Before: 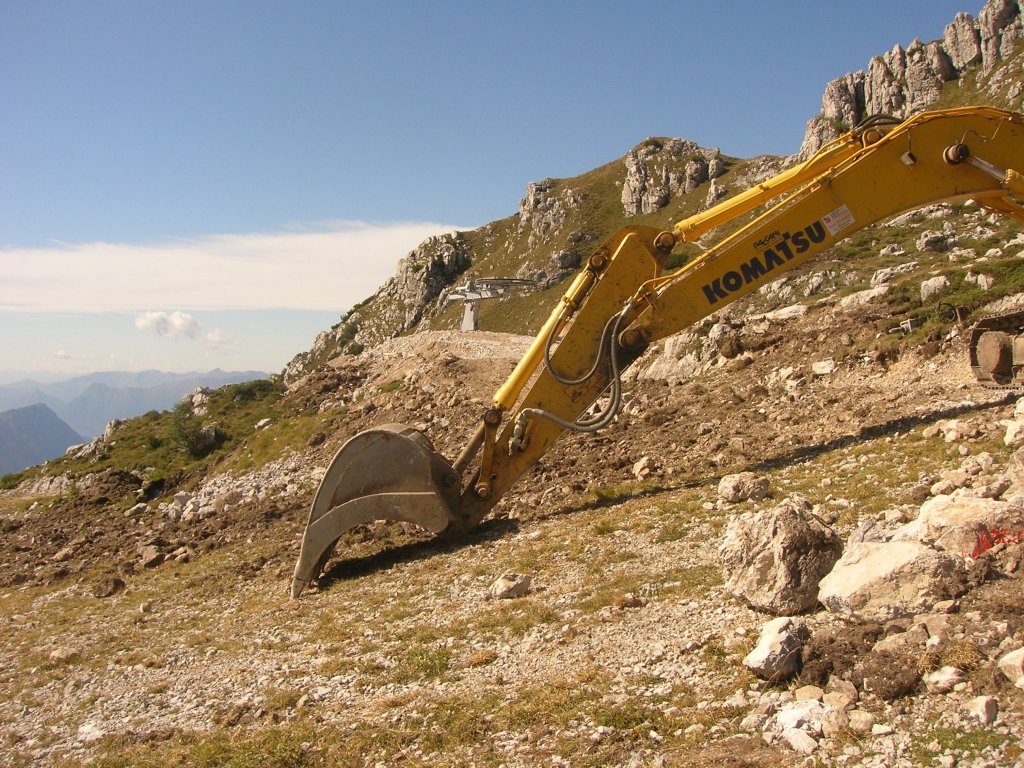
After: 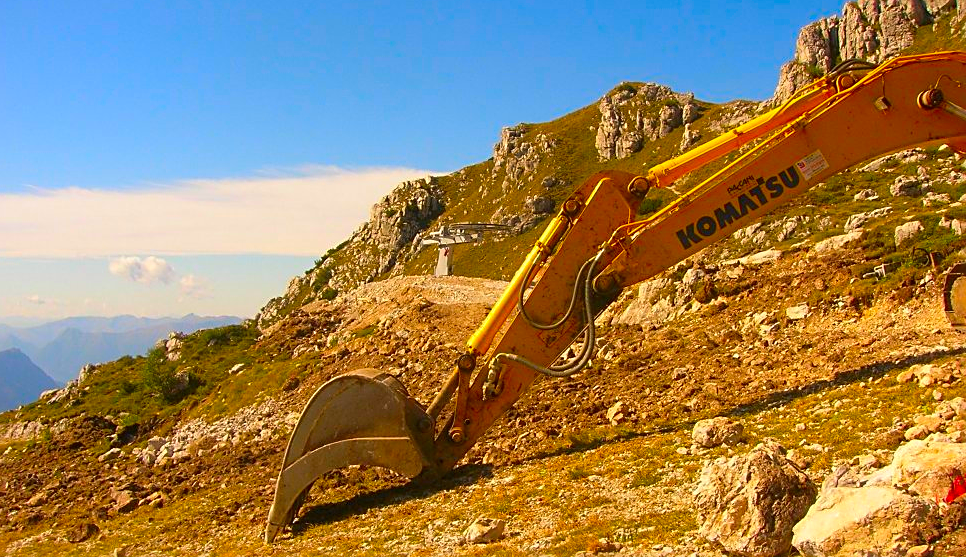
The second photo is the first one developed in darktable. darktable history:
sharpen: on, module defaults
crop: left 2.635%, top 7.259%, right 2.994%, bottom 20.189%
color correction: highlights b* 0.04, saturation 2.15
